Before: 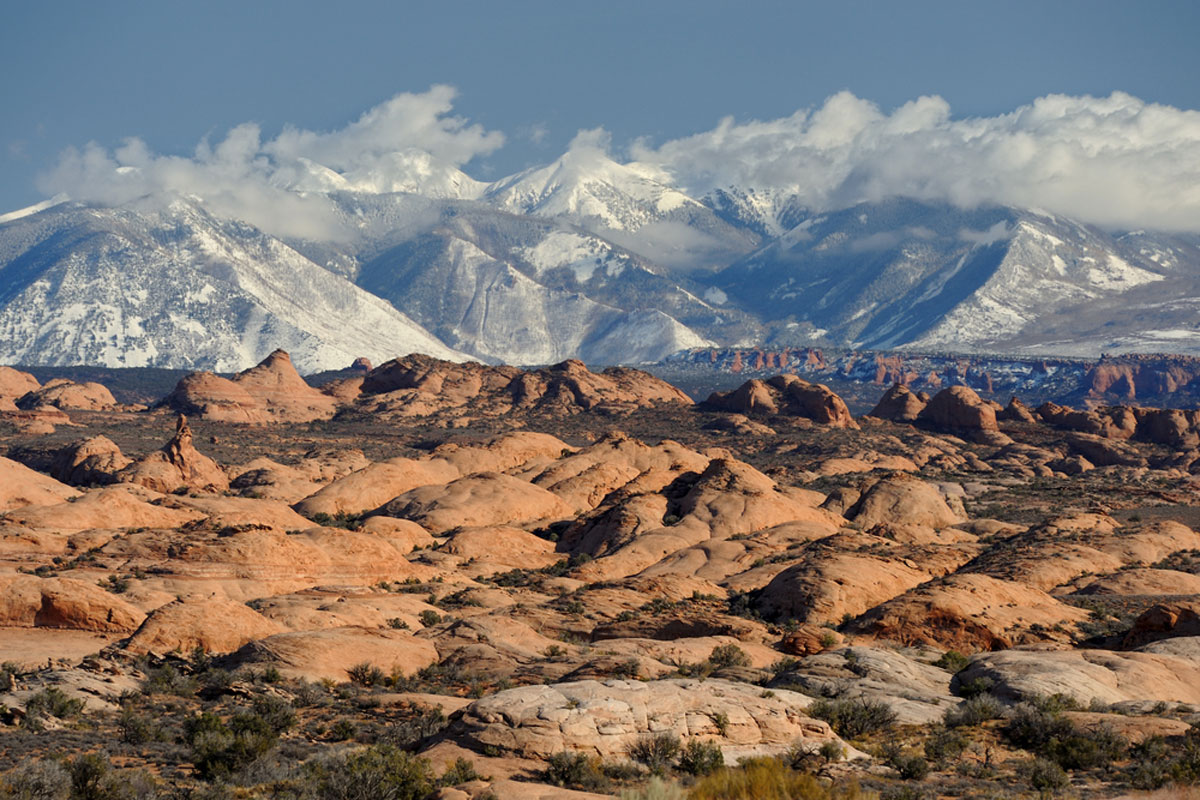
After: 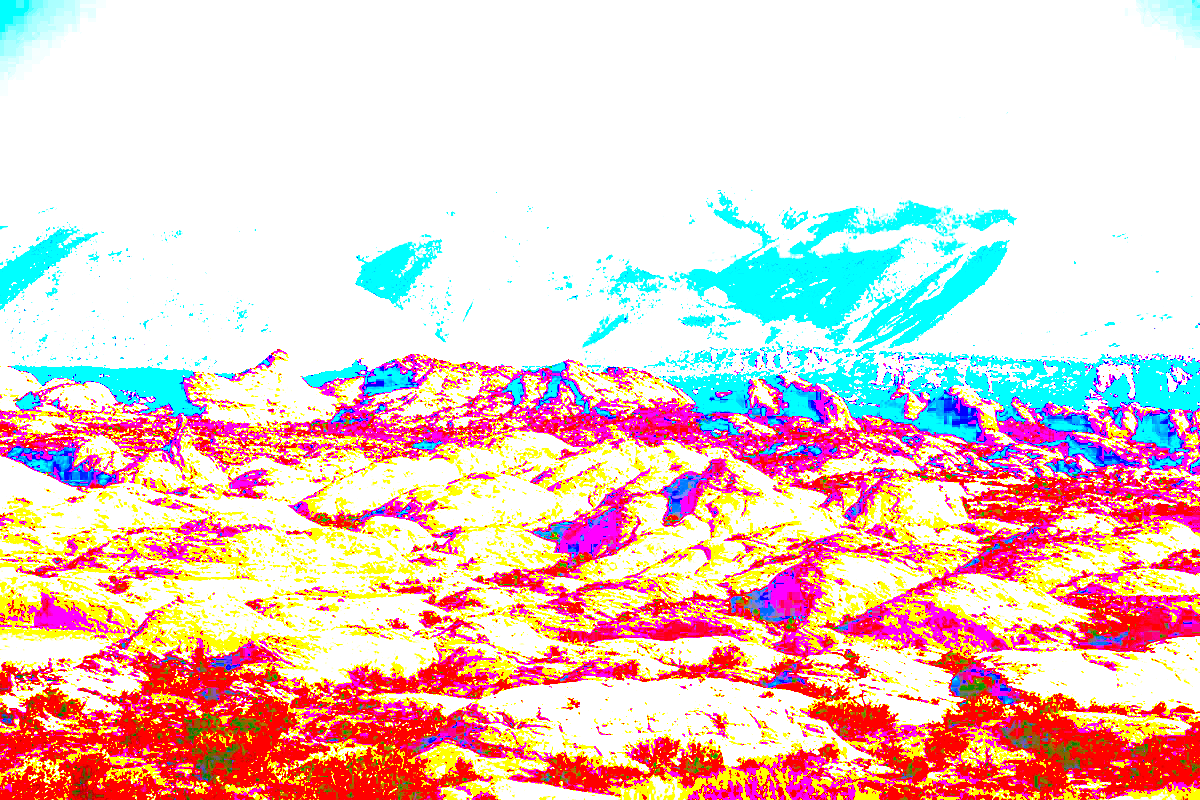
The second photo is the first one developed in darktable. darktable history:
local contrast: highlights 60%, shadows 60%, detail 160%
sharpen: on, module defaults
exposure: black level correction 0.1, exposure 3 EV, compensate highlight preservation false
contrast brightness saturation: brightness -0.09
